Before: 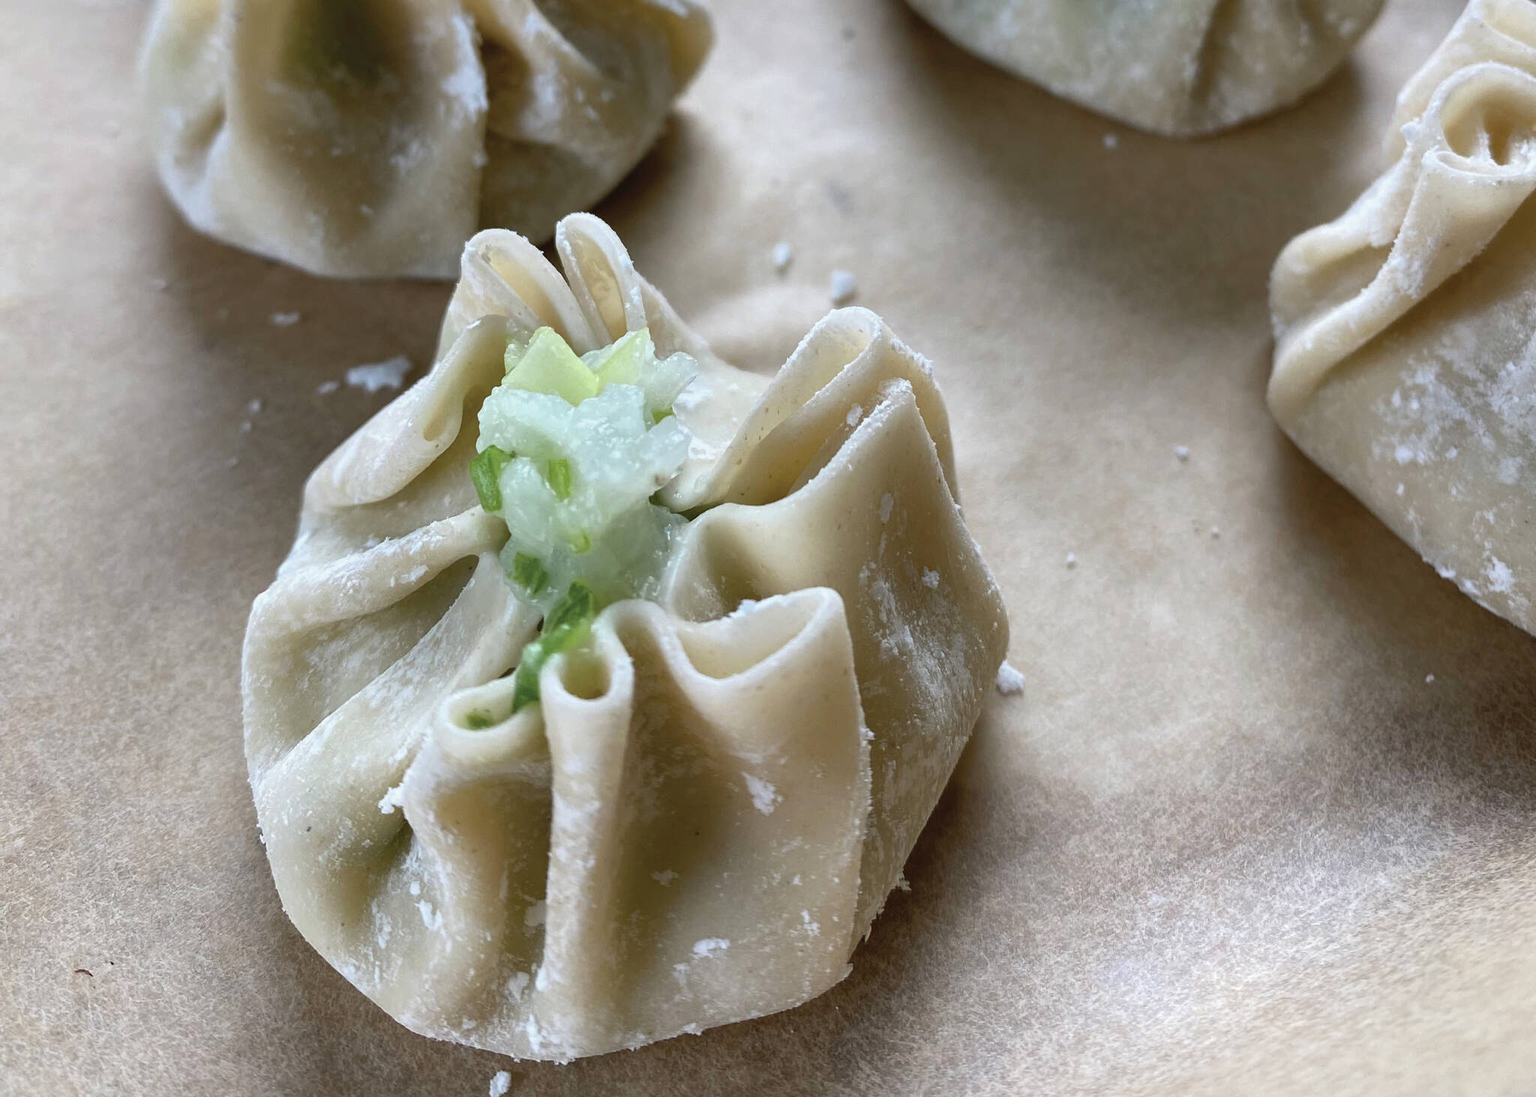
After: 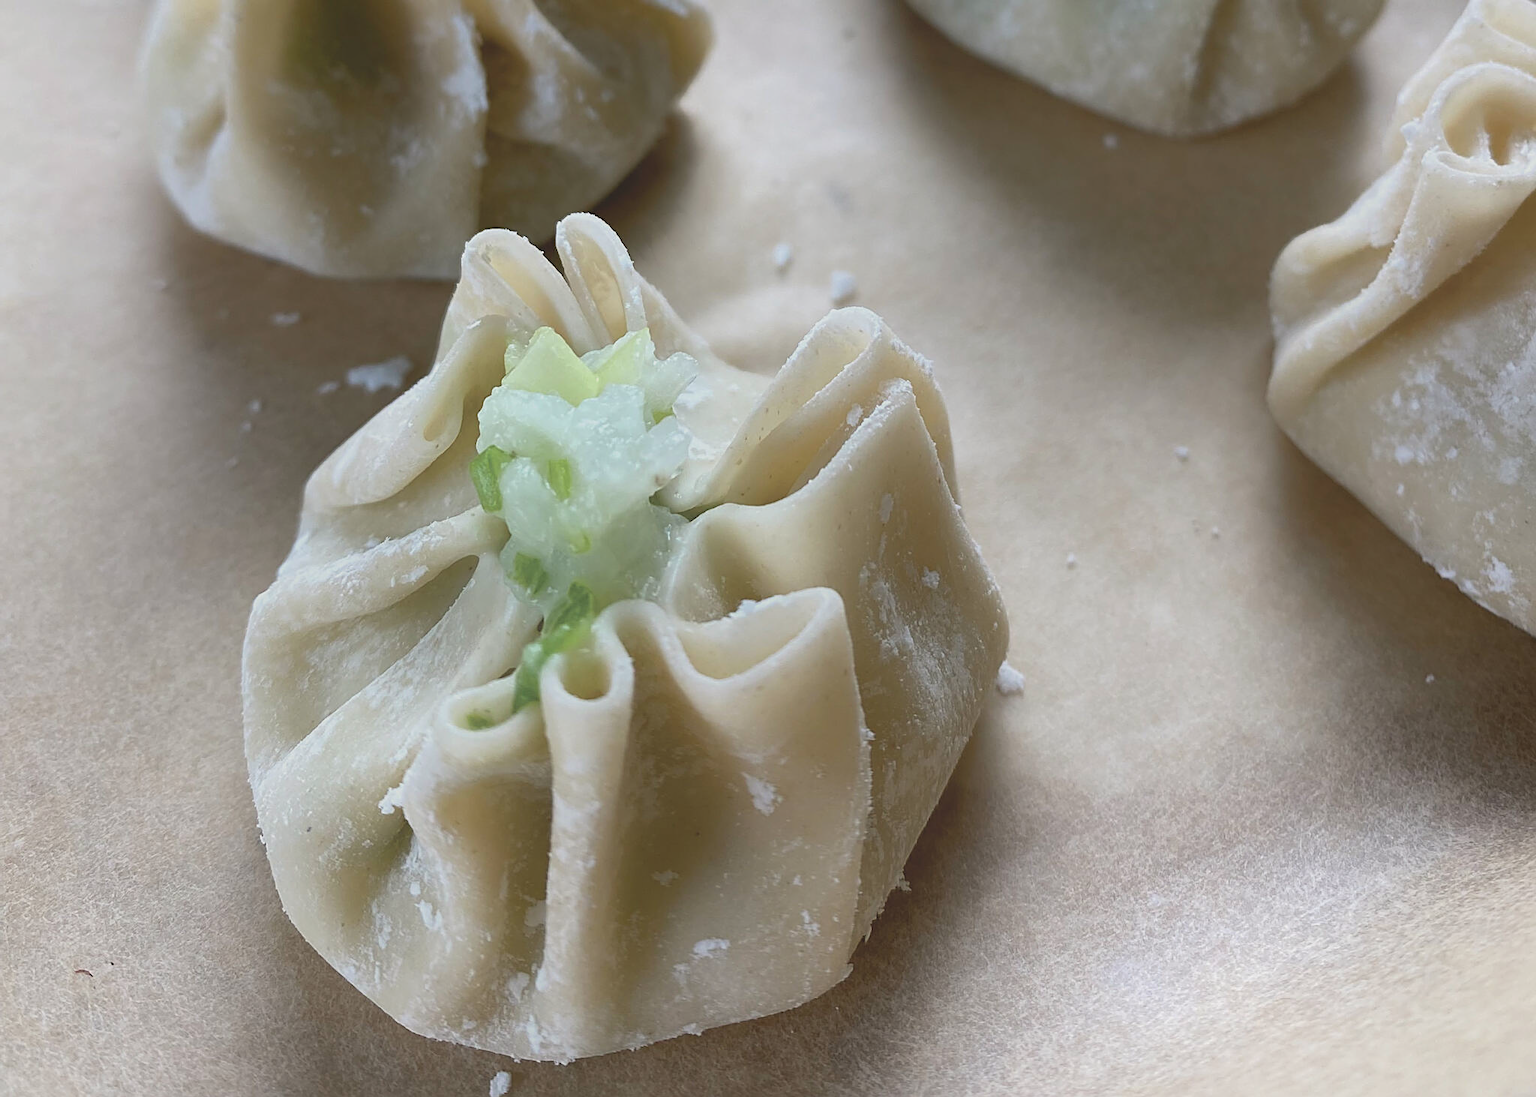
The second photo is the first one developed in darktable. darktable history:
contrast equalizer: octaves 7, y [[0.6 ×6], [0.55 ×6], [0 ×6], [0 ×6], [0 ×6]], mix -1
sharpen: on, module defaults
